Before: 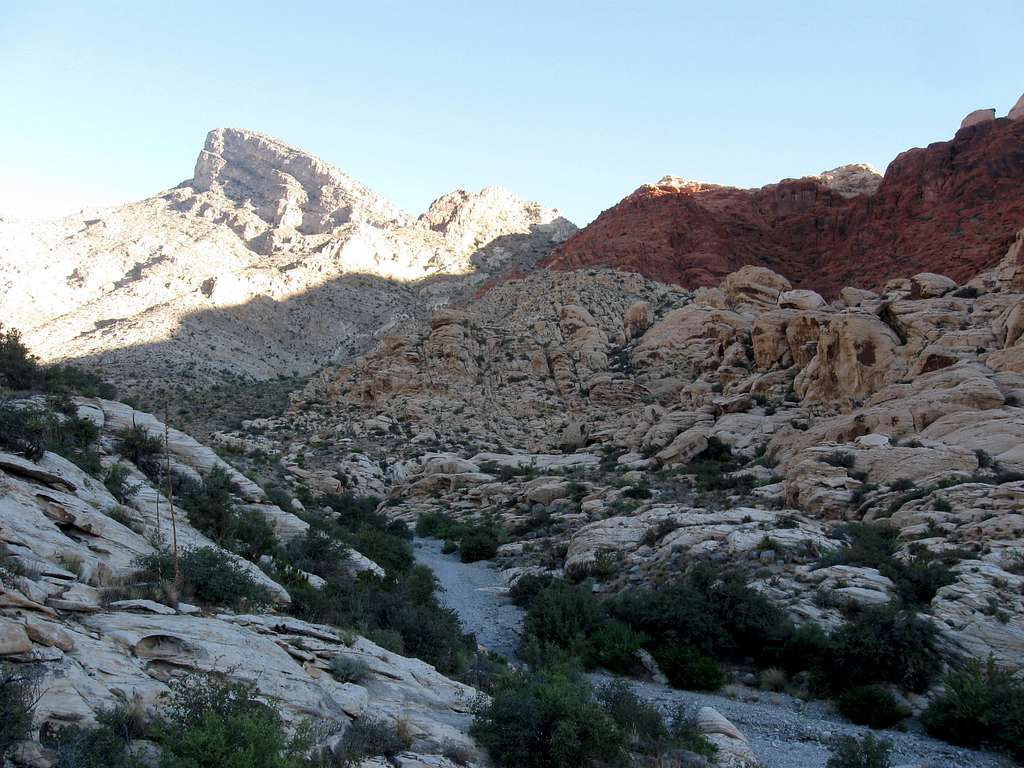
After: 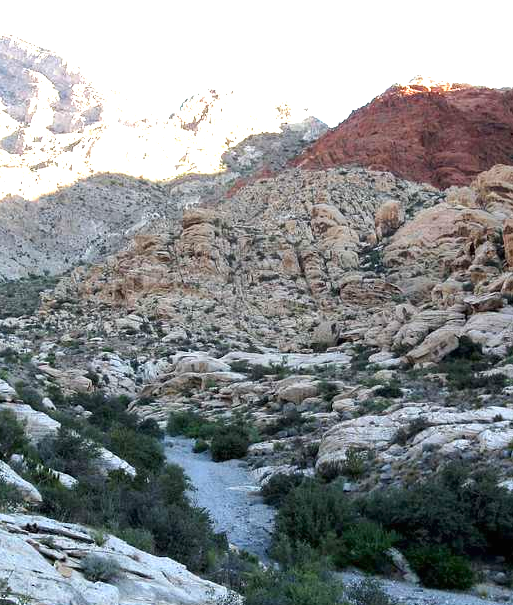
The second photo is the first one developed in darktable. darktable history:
crop and rotate: angle 0.013°, left 24.322%, top 13.173%, right 25.538%, bottom 7.967%
exposure: black level correction 0, exposure 1.2 EV, compensate exposure bias true, compensate highlight preservation false
